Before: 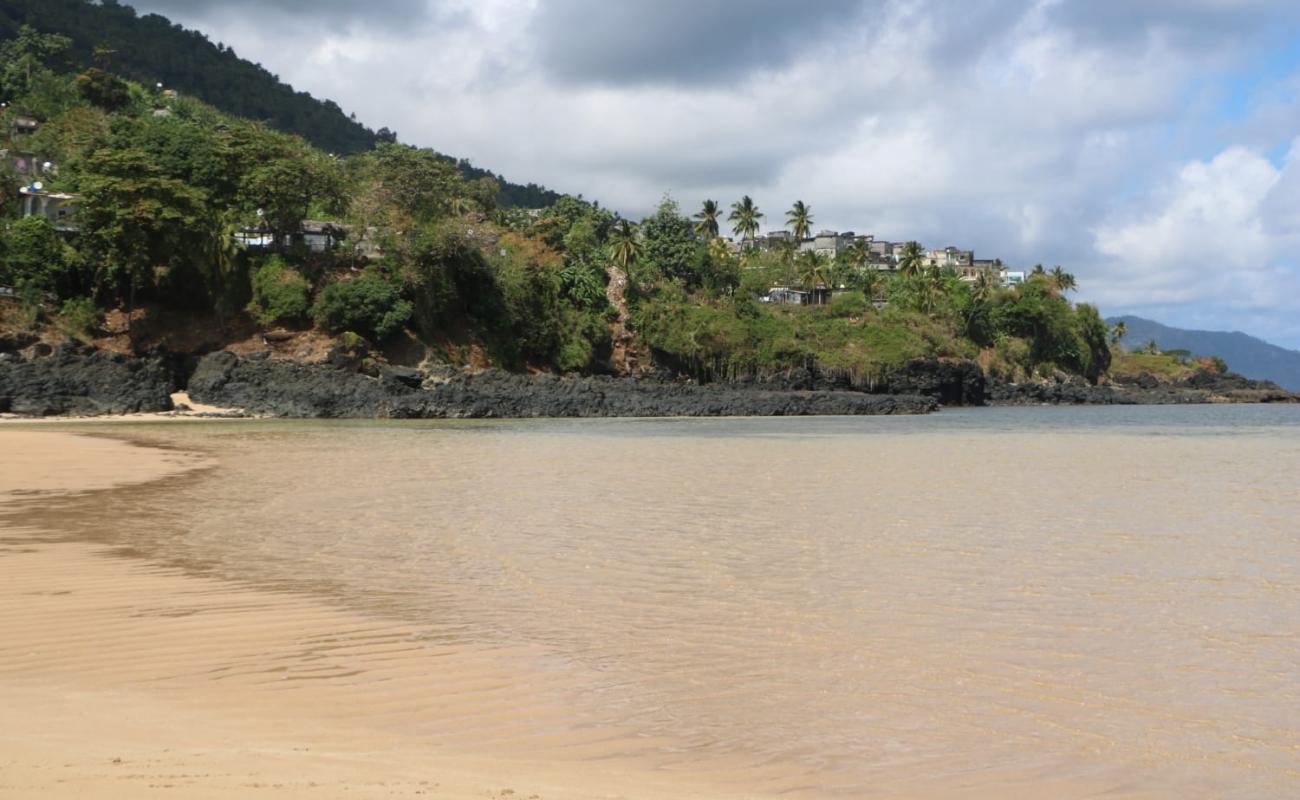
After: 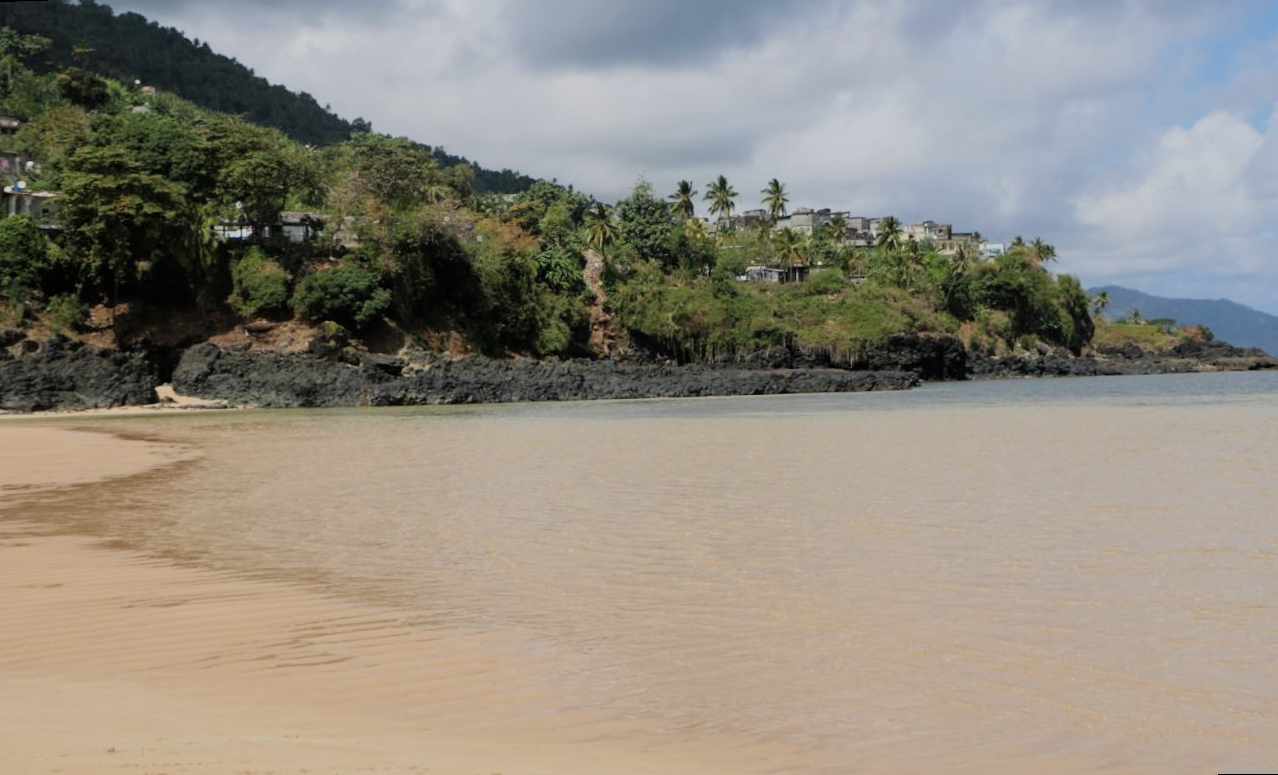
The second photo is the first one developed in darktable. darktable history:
filmic rgb: black relative exposure -7.65 EV, white relative exposure 4.56 EV, hardness 3.61
rotate and perspective: rotation -1.32°, lens shift (horizontal) -0.031, crop left 0.015, crop right 0.985, crop top 0.047, crop bottom 0.982
